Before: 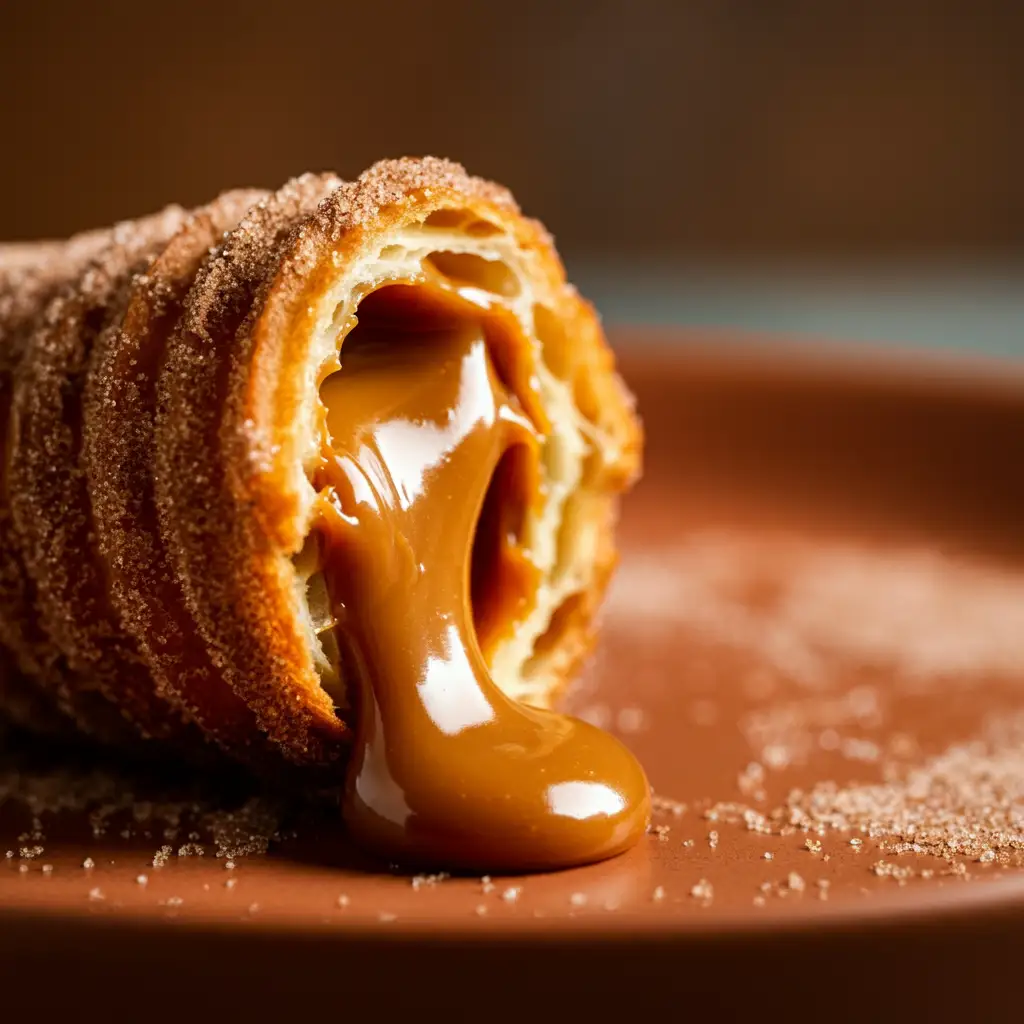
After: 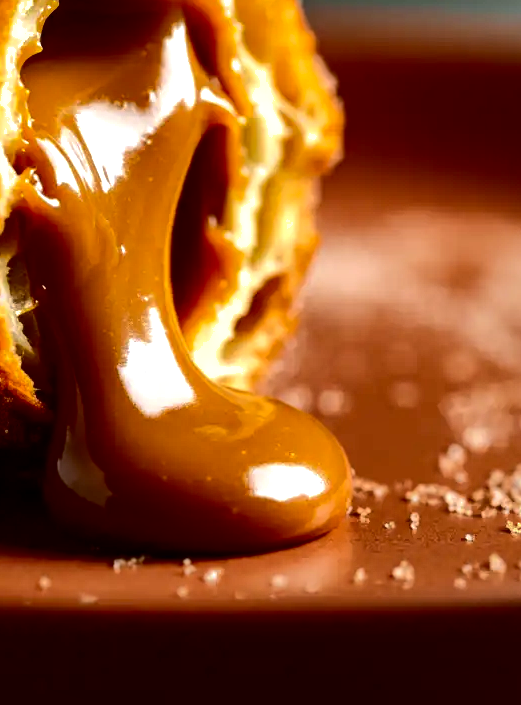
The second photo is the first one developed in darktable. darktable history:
color balance rgb: saturation formula JzAzBz (2021)
color zones: curves: ch1 [(0.077, 0.436) (0.25, 0.5) (0.75, 0.5)]
local contrast: mode bilateral grid, contrast 20, coarseness 50, detail 132%, midtone range 0.2
shadows and highlights: shadows 40, highlights -60
contrast brightness saturation: contrast 0.24, brightness -0.24, saturation 0.14
white balance: red 0.982, blue 1.018
tone equalizer: -8 EV -0.417 EV, -7 EV -0.389 EV, -6 EV -0.333 EV, -5 EV -0.222 EV, -3 EV 0.222 EV, -2 EV 0.333 EV, -1 EV 0.389 EV, +0 EV 0.417 EV, edges refinement/feathering 500, mask exposure compensation -1.57 EV, preserve details no
crop and rotate: left 29.237%, top 31.152%, right 19.807%
